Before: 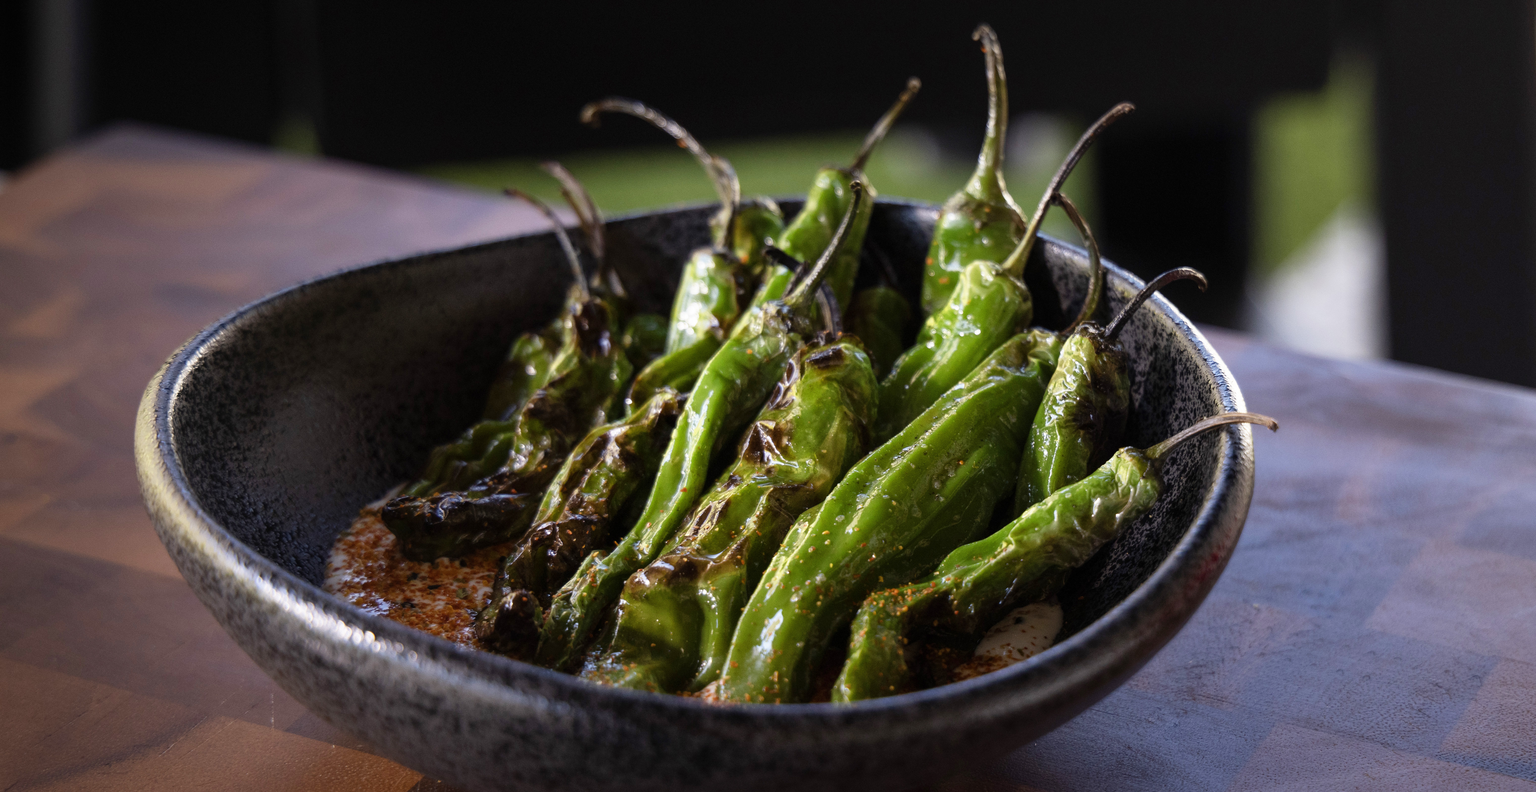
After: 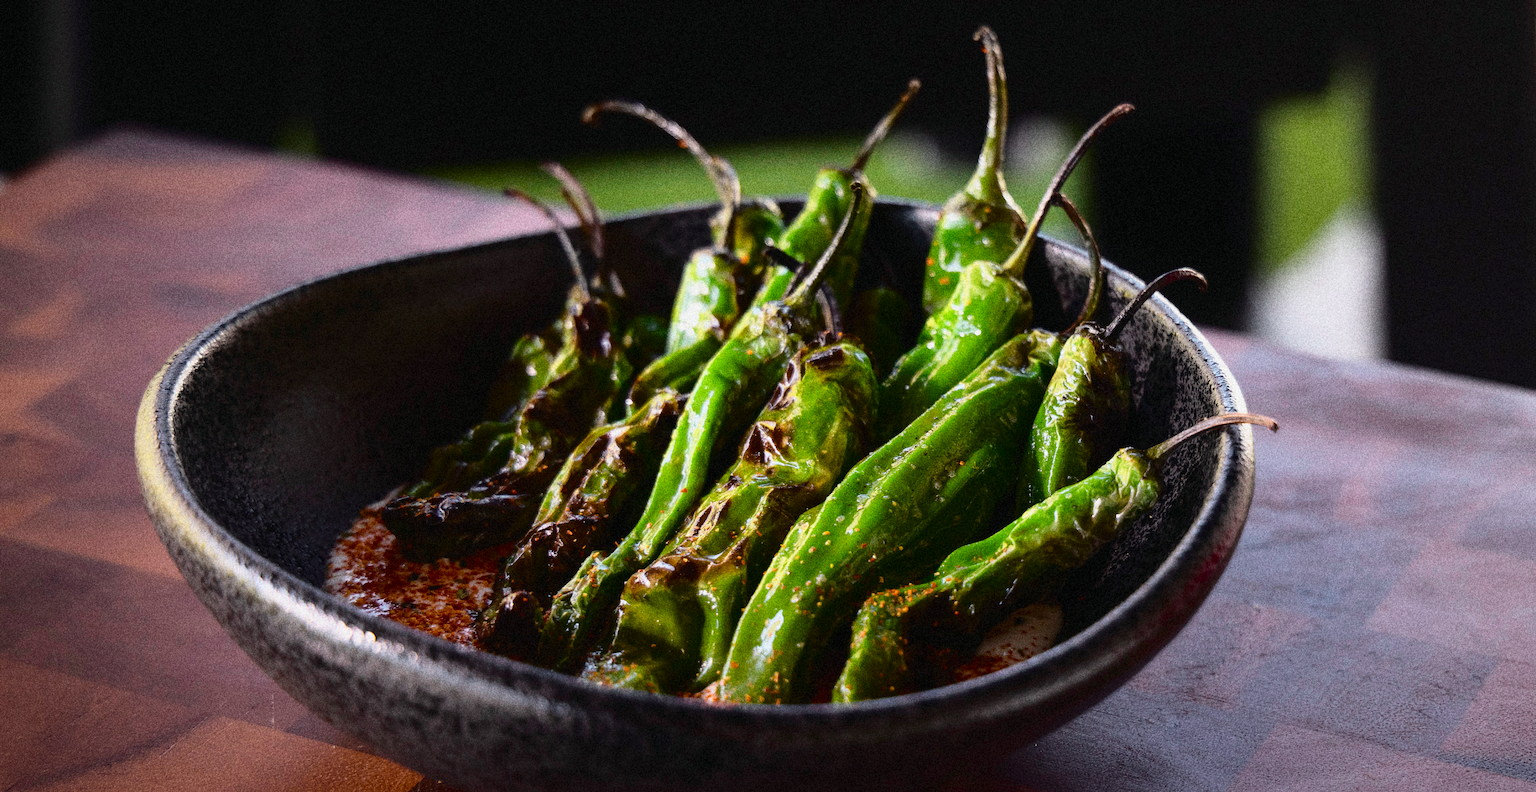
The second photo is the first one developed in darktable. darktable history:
white balance: emerald 1
tone curve: curves: ch0 [(0, 0.014) (0.17, 0.099) (0.398, 0.423) (0.728, 0.808) (0.877, 0.91) (0.99, 0.955)]; ch1 [(0, 0) (0.377, 0.325) (0.493, 0.491) (0.505, 0.504) (0.515, 0.515) (0.554, 0.575) (0.623, 0.643) (0.701, 0.718) (1, 1)]; ch2 [(0, 0) (0.423, 0.453) (0.481, 0.485) (0.501, 0.501) (0.531, 0.527) (0.586, 0.597) (0.663, 0.706) (0.717, 0.753) (1, 0.991)], color space Lab, independent channels
grain: coarseness 14.49 ISO, strength 48.04%, mid-tones bias 35%
